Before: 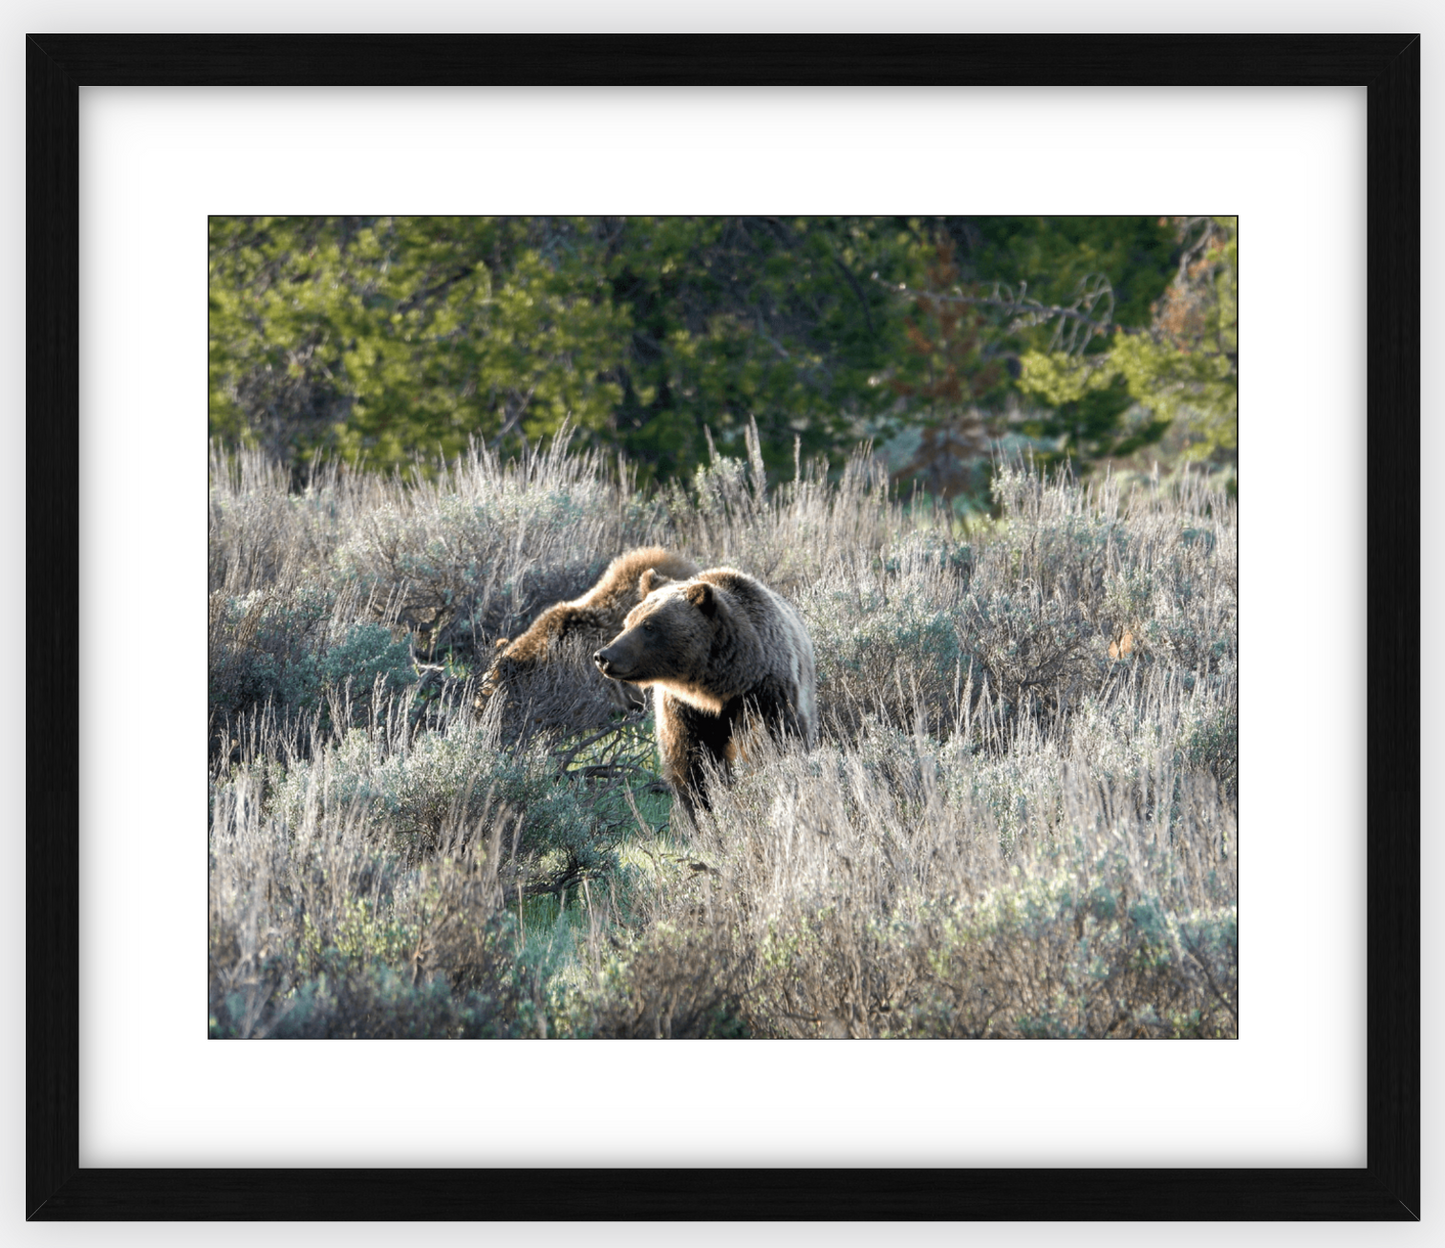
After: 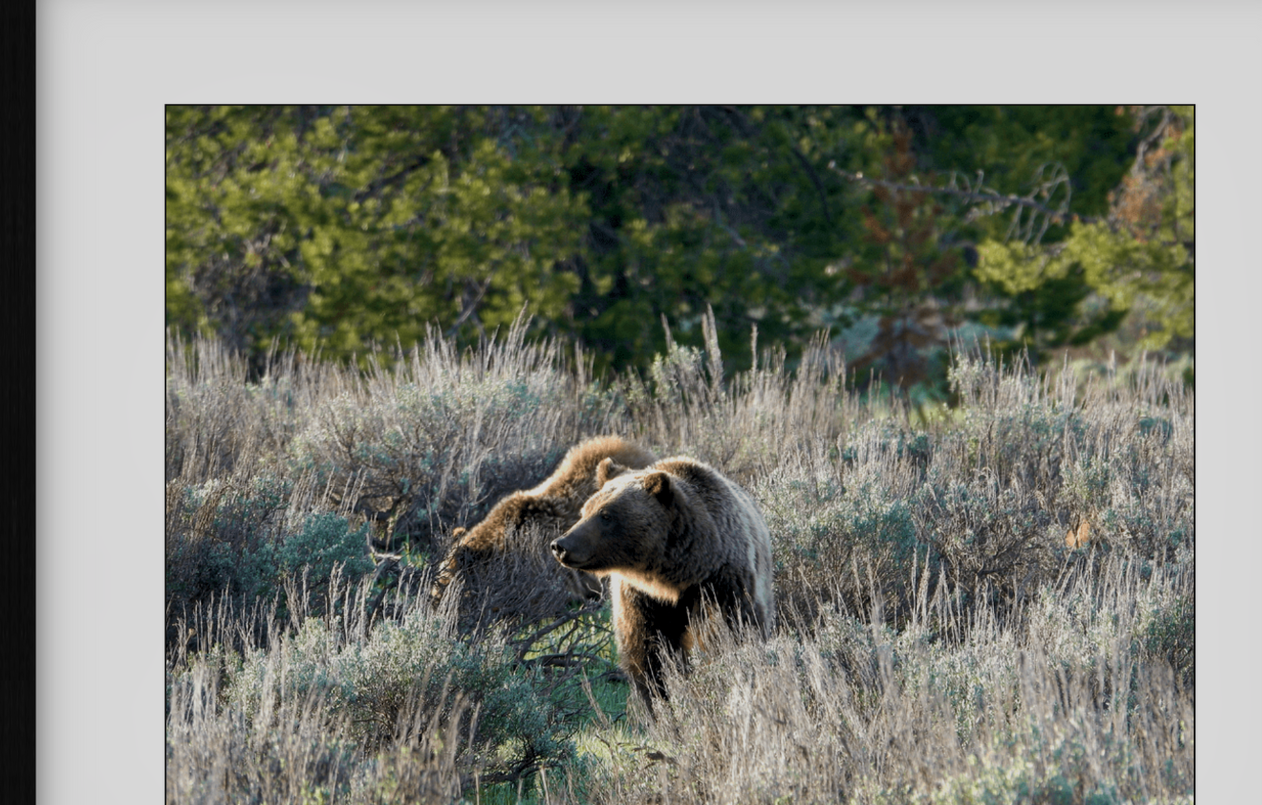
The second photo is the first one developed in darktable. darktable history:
velvia: on, module defaults
exposure: exposure -0.582 EV, compensate highlight preservation false
crop: left 3.015%, top 8.969%, right 9.647%, bottom 26.457%
local contrast: mode bilateral grid, contrast 20, coarseness 50, detail 120%, midtone range 0.2
